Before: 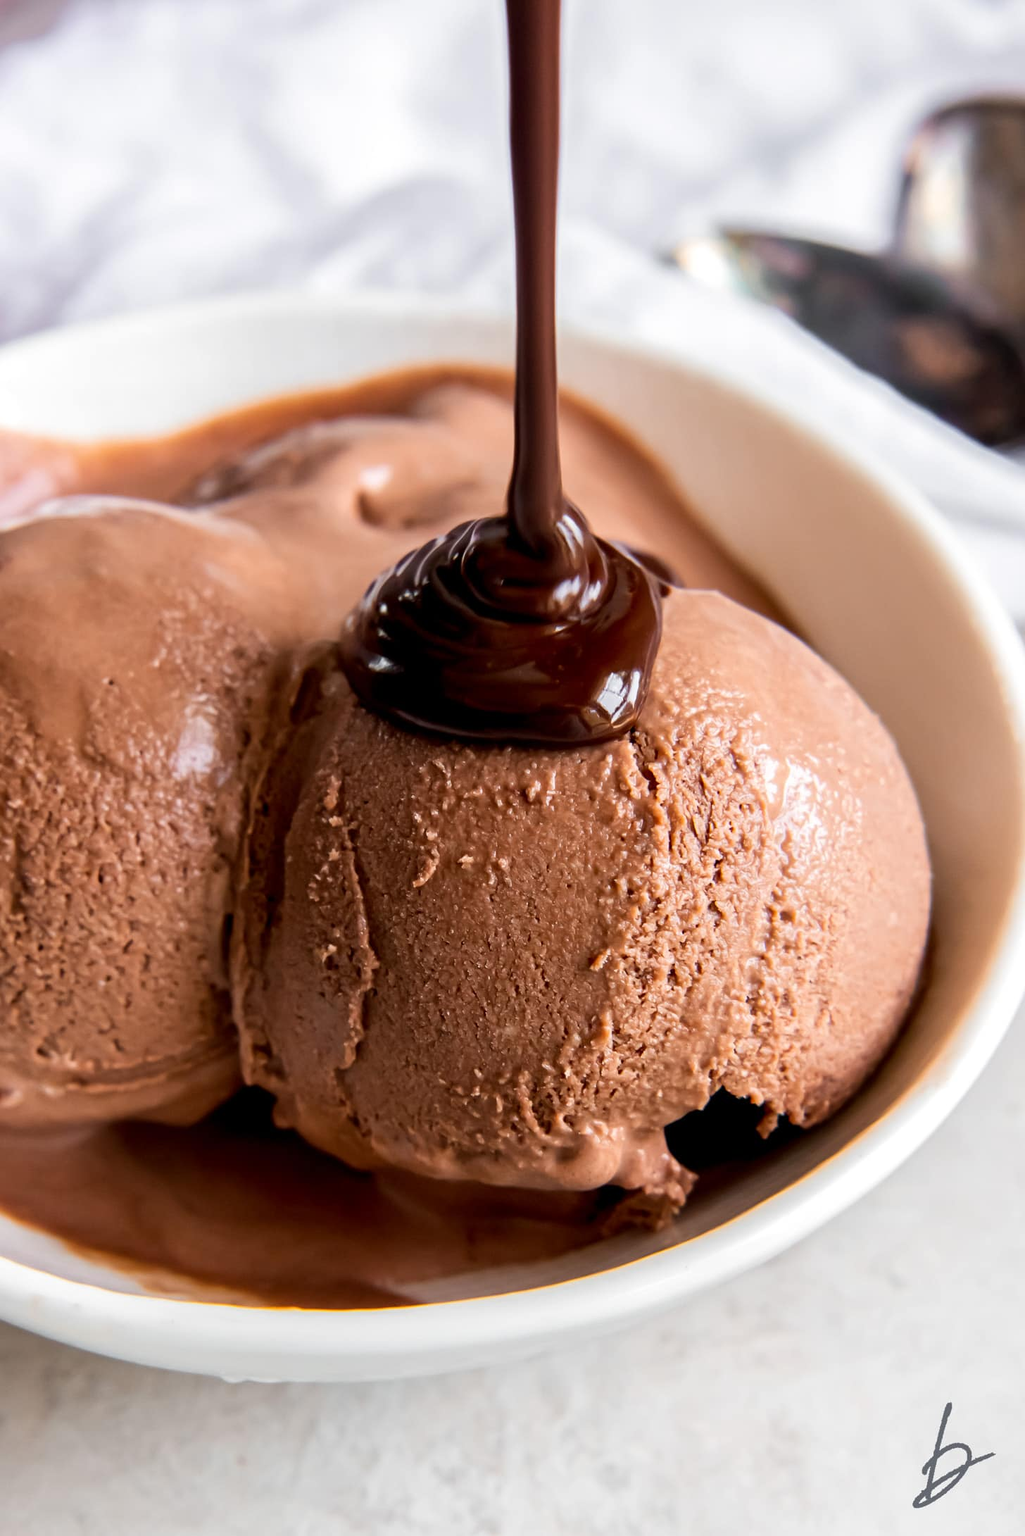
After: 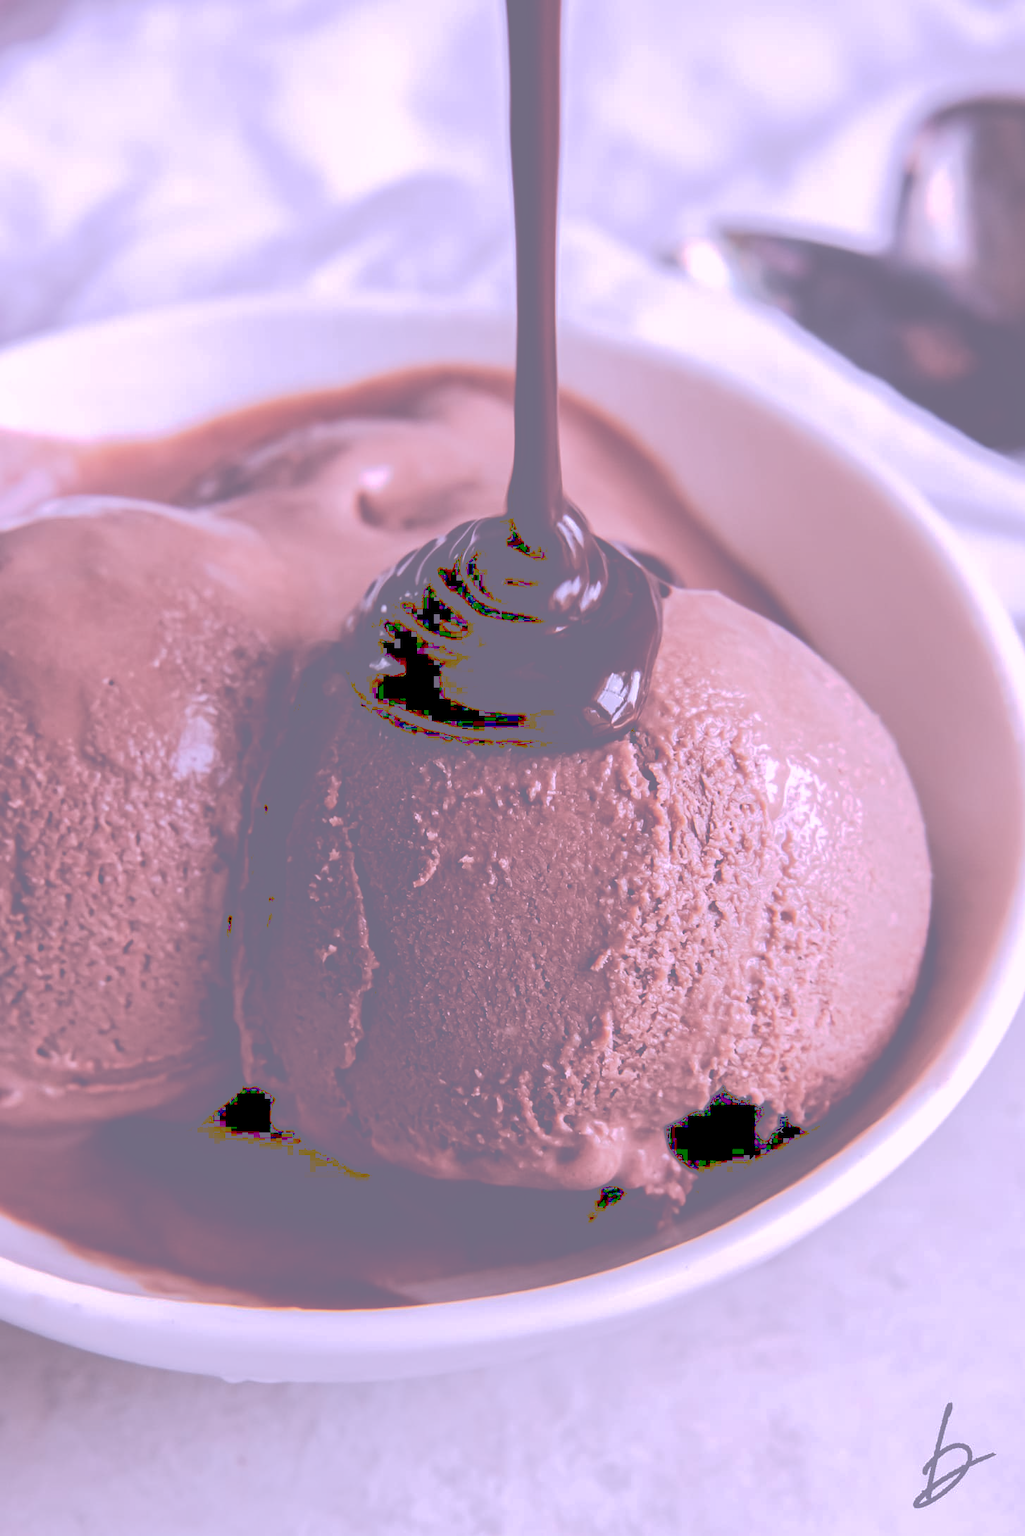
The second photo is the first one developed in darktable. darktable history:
color correction: highlights a* 15.1, highlights b* -25.62
tone curve: curves: ch0 [(0, 0) (0.003, 0.464) (0.011, 0.464) (0.025, 0.464) (0.044, 0.464) (0.069, 0.464) (0.1, 0.463) (0.136, 0.463) (0.177, 0.464) (0.224, 0.469) (0.277, 0.482) (0.335, 0.501) (0.399, 0.53) (0.468, 0.567) (0.543, 0.61) (0.623, 0.663) (0.709, 0.718) (0.801, 0.779) (0.898, 0.842) (1, 1)], preserve colors none
contrast brightness saturation: saturation -0.051
